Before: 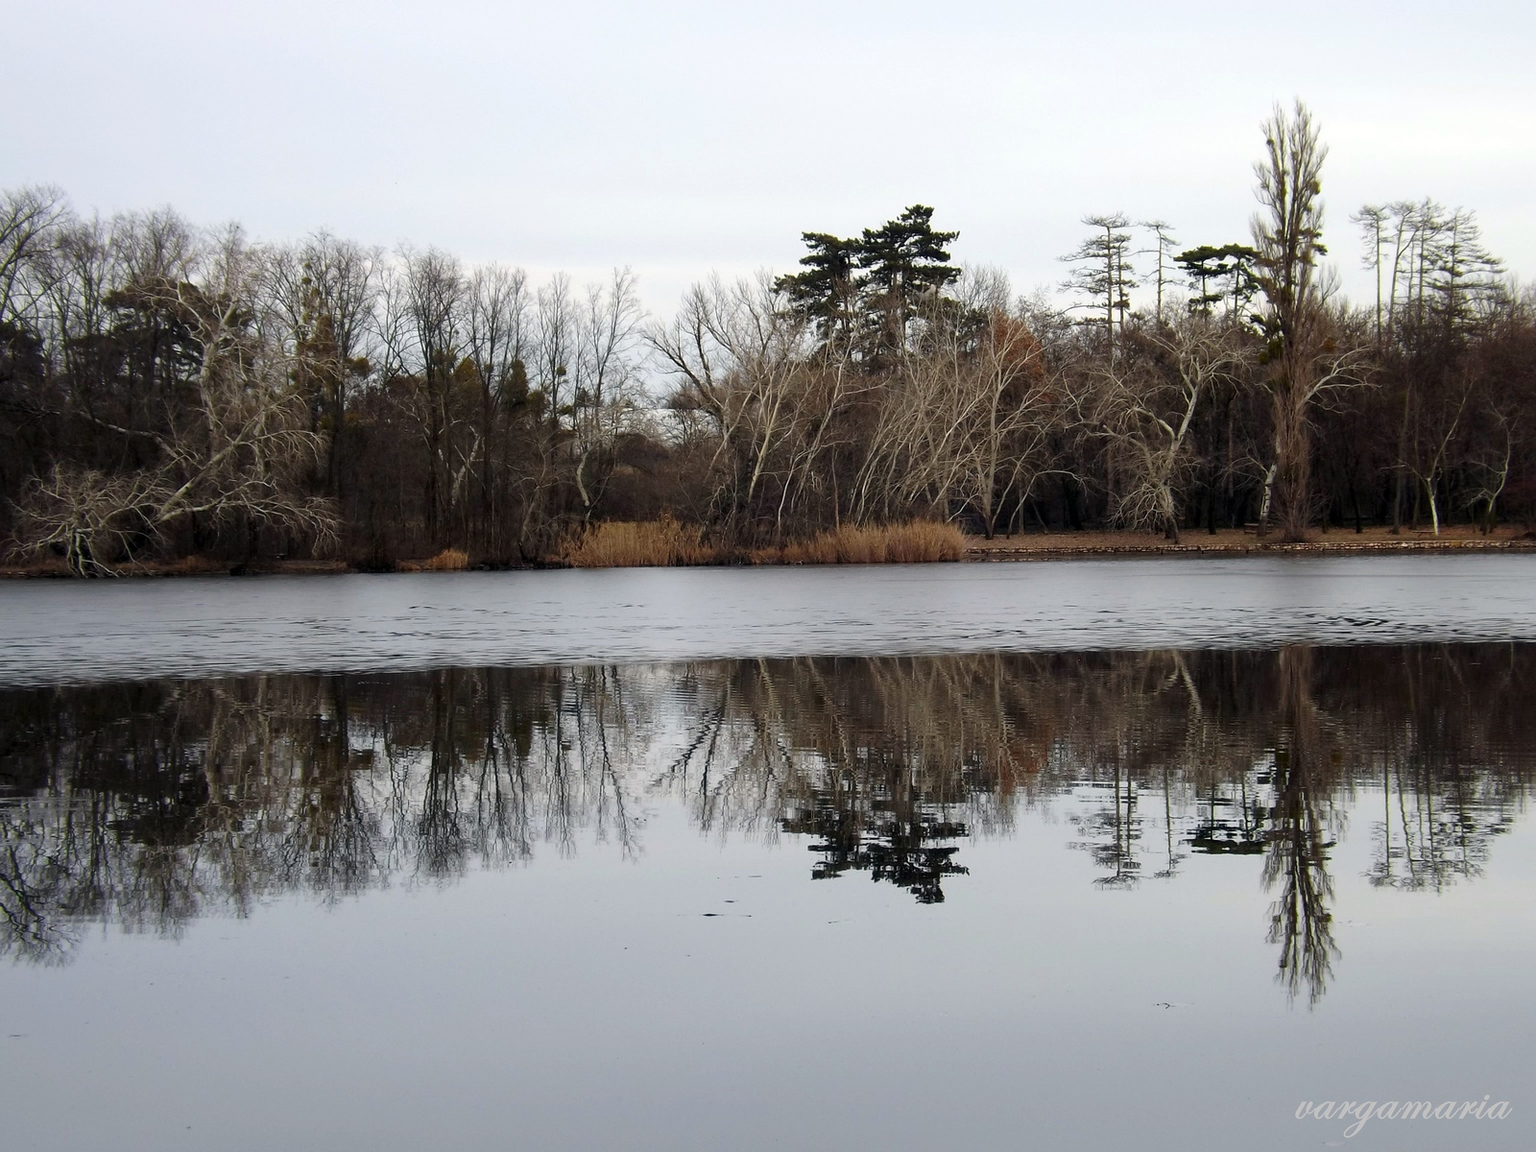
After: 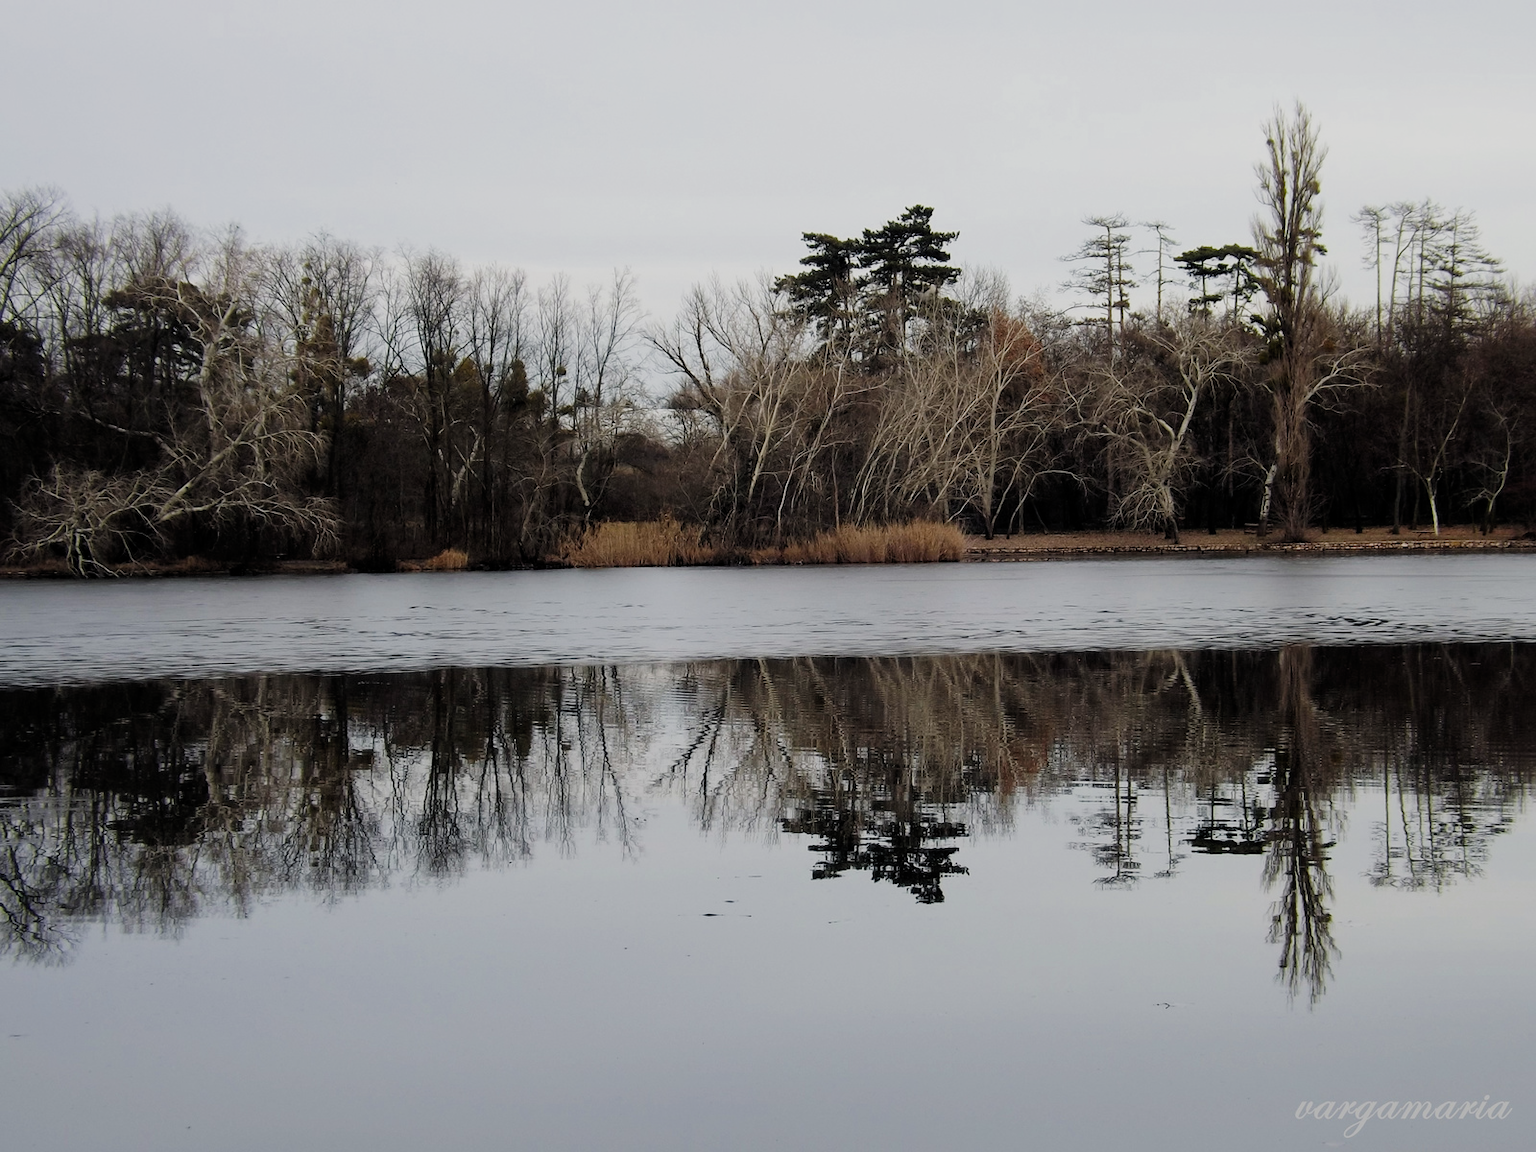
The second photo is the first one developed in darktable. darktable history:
filmic rgb: black relative exposure -8.03 EV, white relative exposure 3.78 EV, hardness 4.39, add noise in highlights 0.001, preserve chrominance max RGB, color science v3 (2019), use custom middle-gray values true, contrast in highlights soft
